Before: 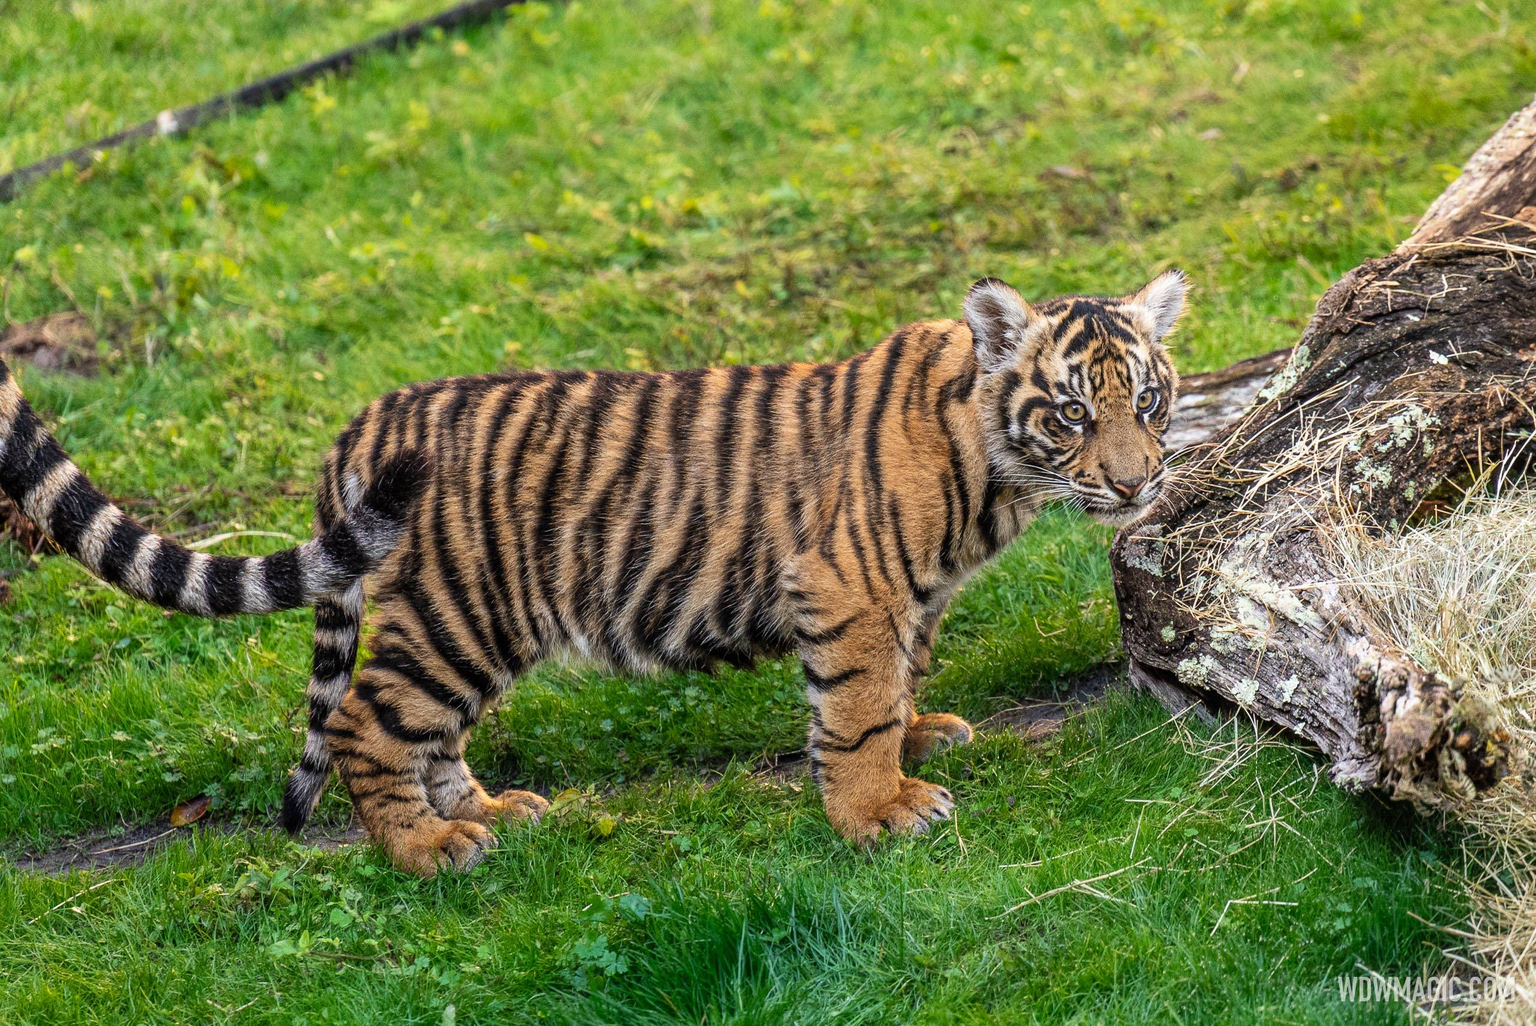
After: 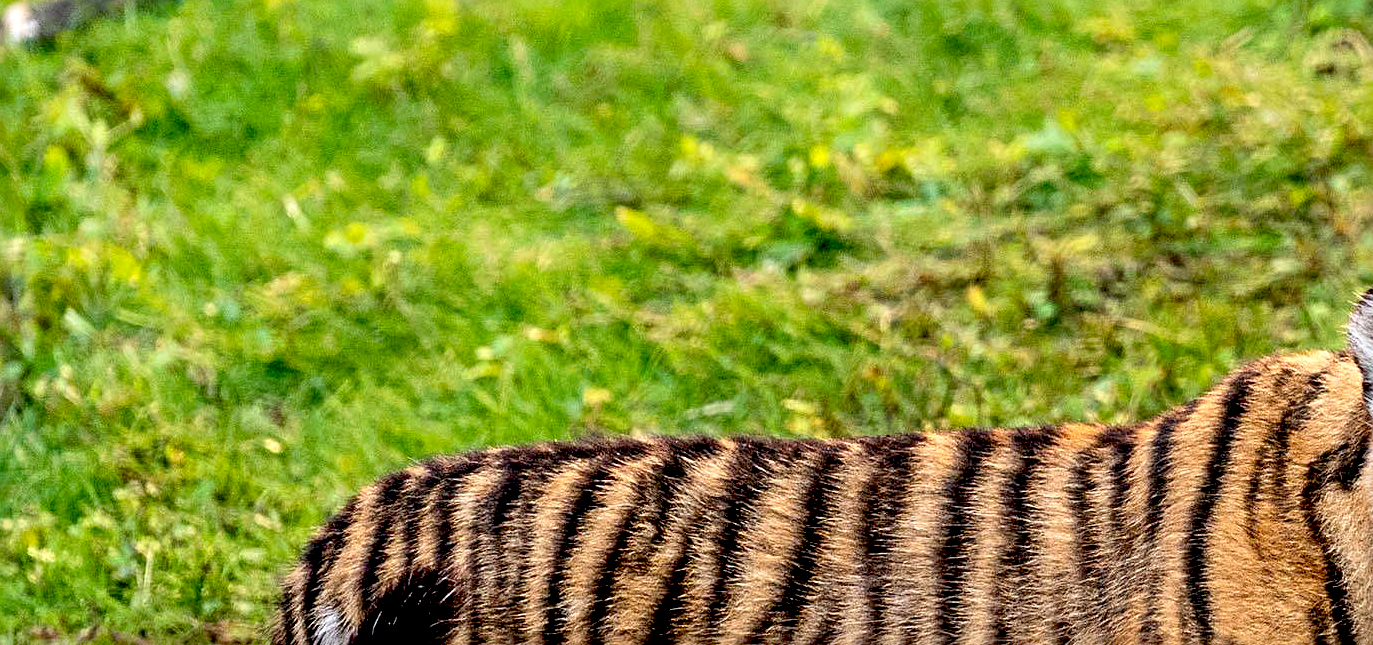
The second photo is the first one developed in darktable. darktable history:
crop: left 10.084%, top 10.6%, right 36.264%, bottom 51.676%
sharpen: radius 3.949
exposure: black level correction 0.031, exposure 0.308 EV, compensate highlight preservation false
